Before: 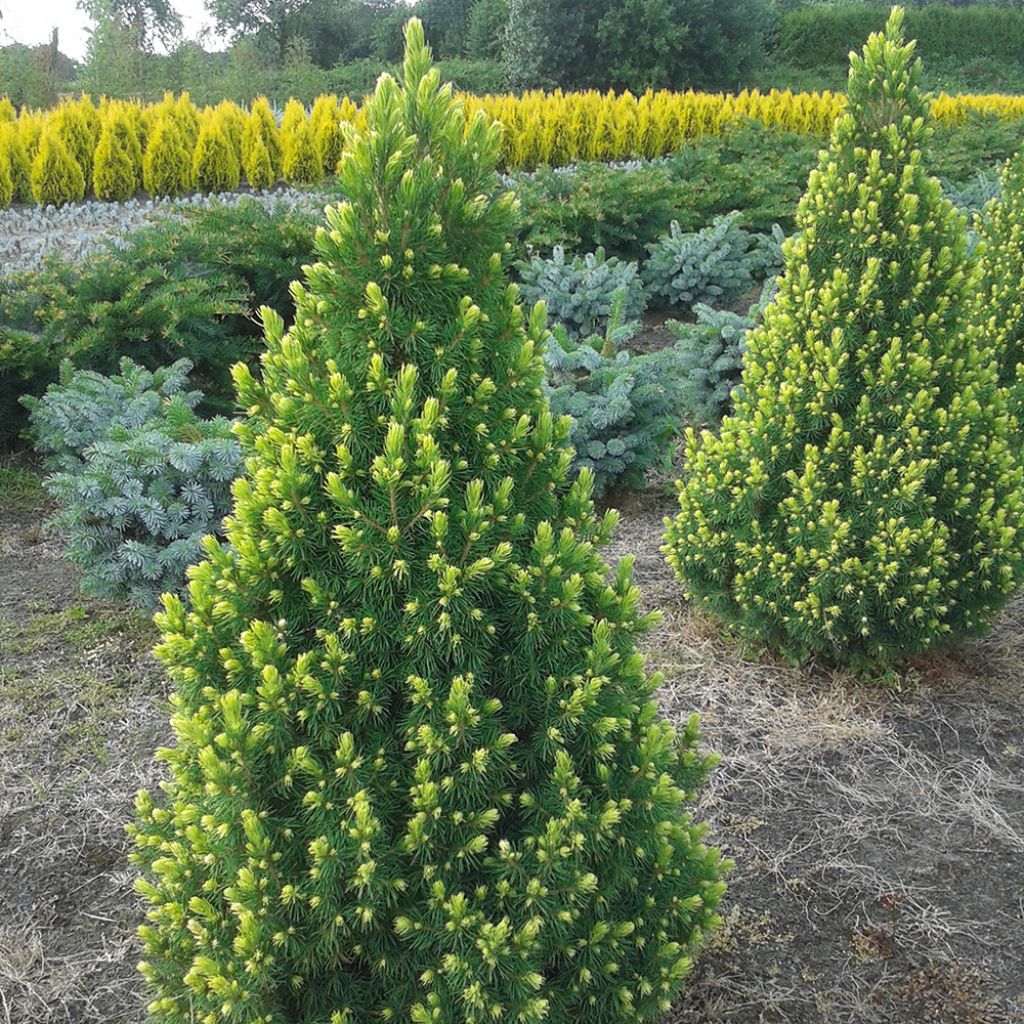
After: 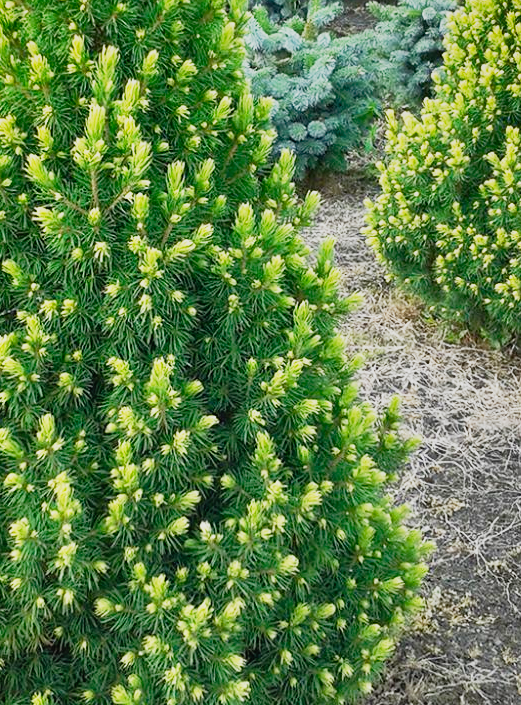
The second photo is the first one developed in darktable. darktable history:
base curve: curves: ch0 [(0, 0) (0.012, 0.01) (0.073, 0.168) (0.31, 0.711) (0.645, 0.957) (1, 1)], preserve colors none
shadows and highlights: shadows 80.73, white point adjustment -9.07, highlights -61.46, soften with gaussian
crop and rotate: left 29.237%, top 31.152%, right 19.807%
